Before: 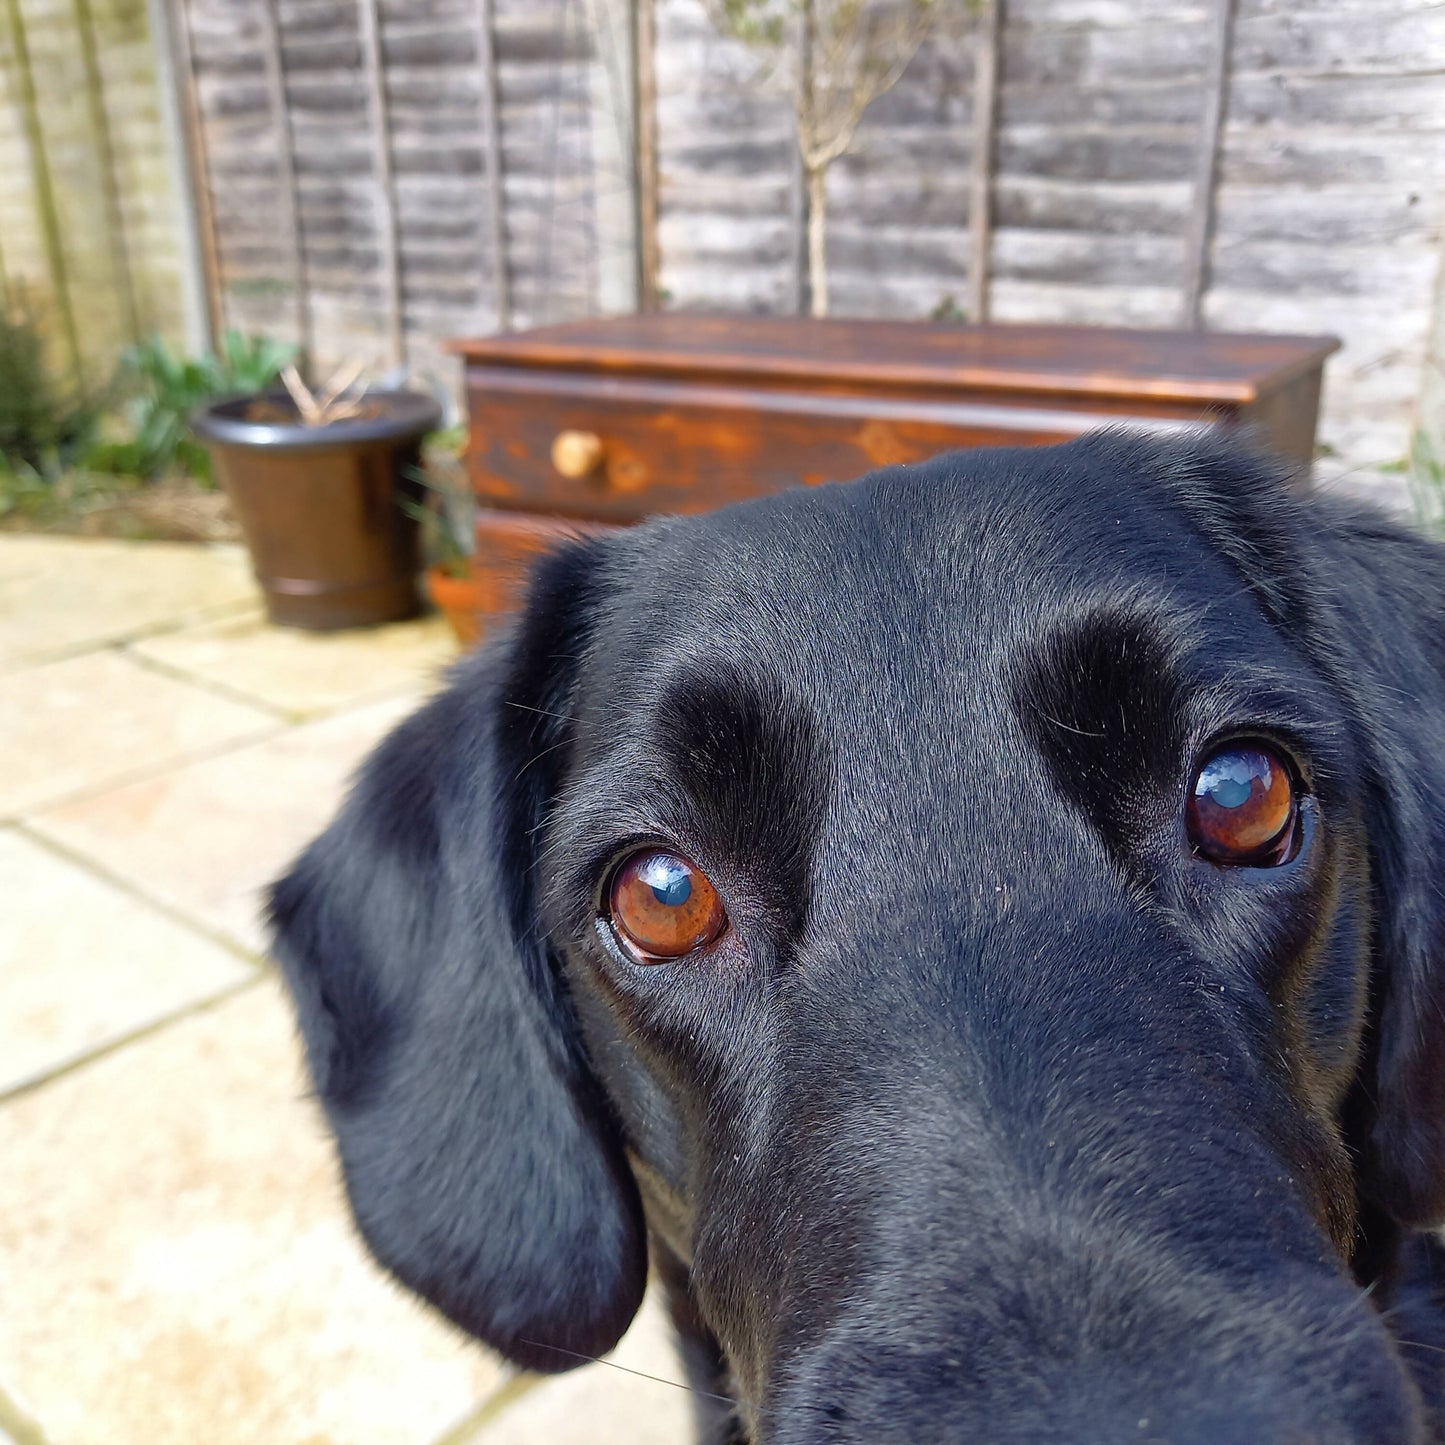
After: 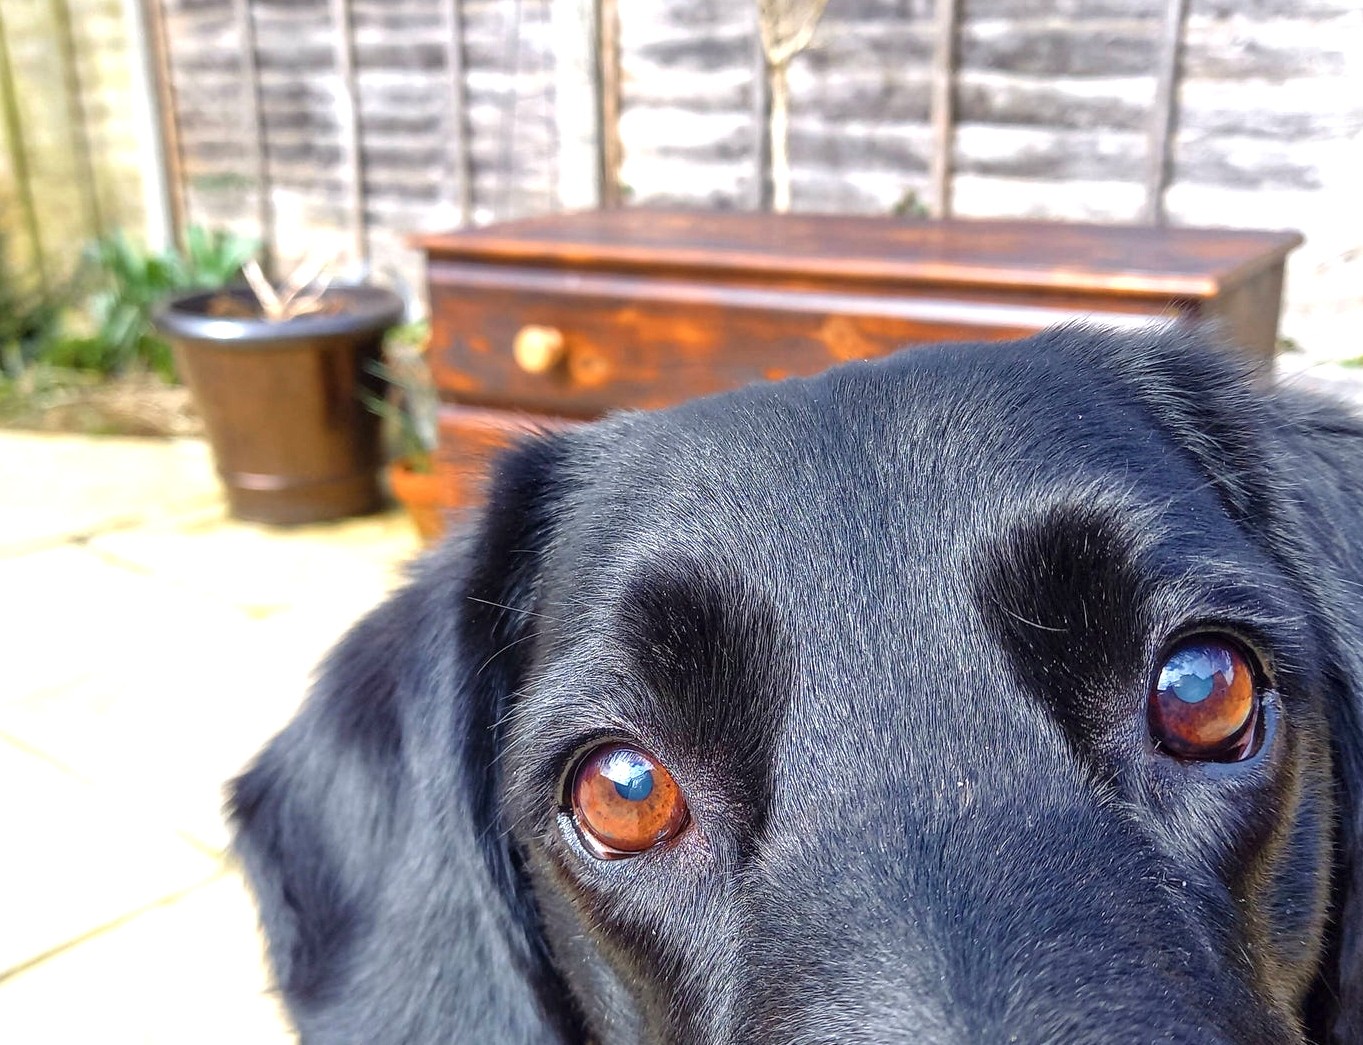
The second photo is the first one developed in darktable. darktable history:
local contrast: on, module defaults
crop: left 2.655%, top 7.32%, right 2.968%, bottom 20.345%
exposure: black level correction 0, exposure 0.694 EV, compensate highlight preservation false
